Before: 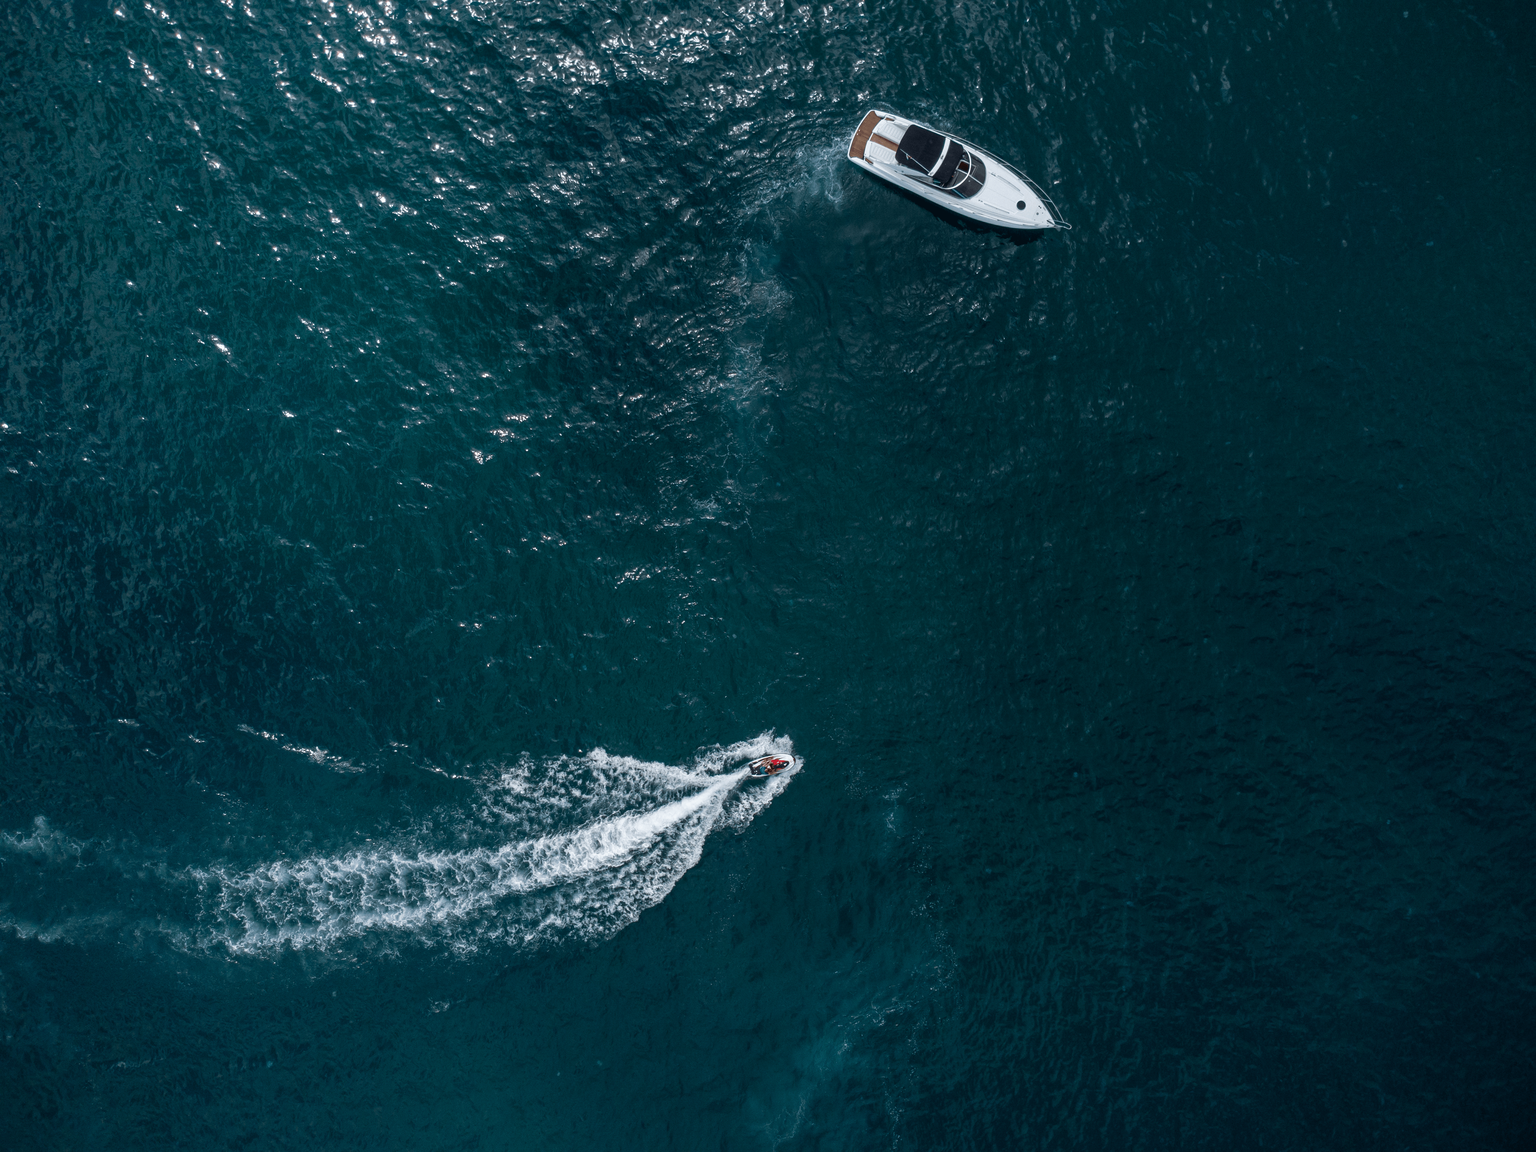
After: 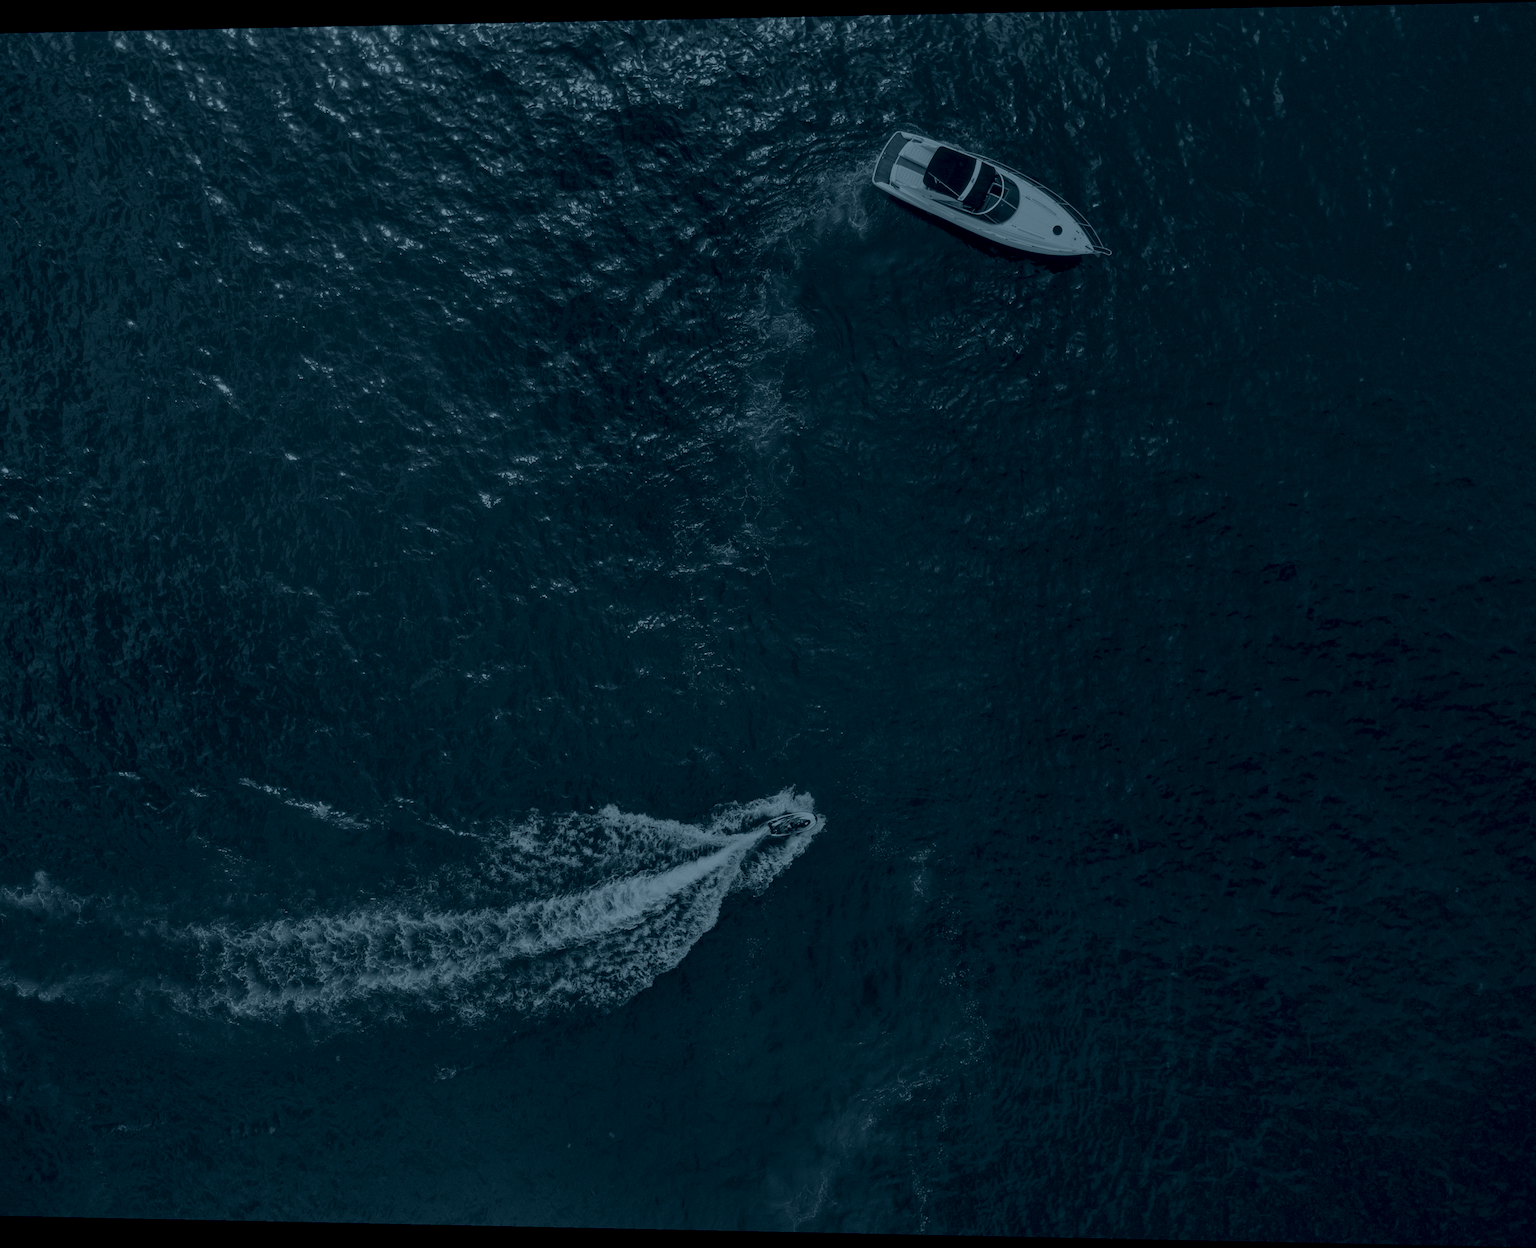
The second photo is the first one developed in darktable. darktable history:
rotate and perspective: lens shift (horizontal) -0.055, automatic cropping off
shadows and highlights: shadows 49, highlights -41, soften with gaussian
colorize: hue 194.4°, saturation 29%, source mix 61.75%, lightness 3.98%, version 1
crop and rotate: right 5.167%
